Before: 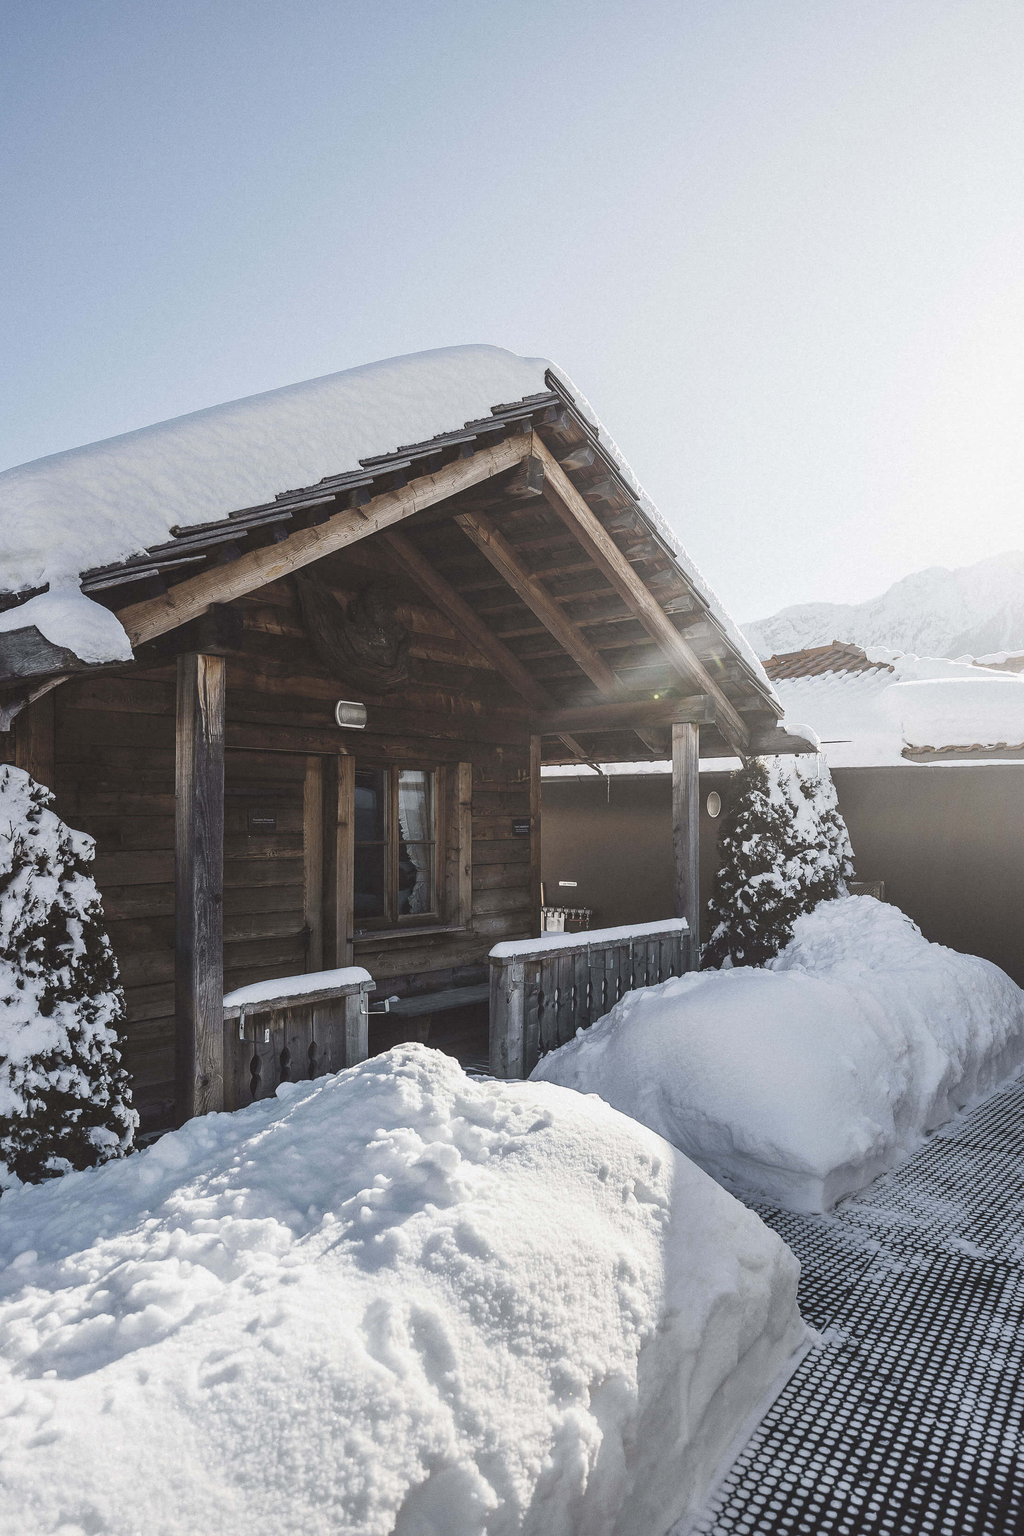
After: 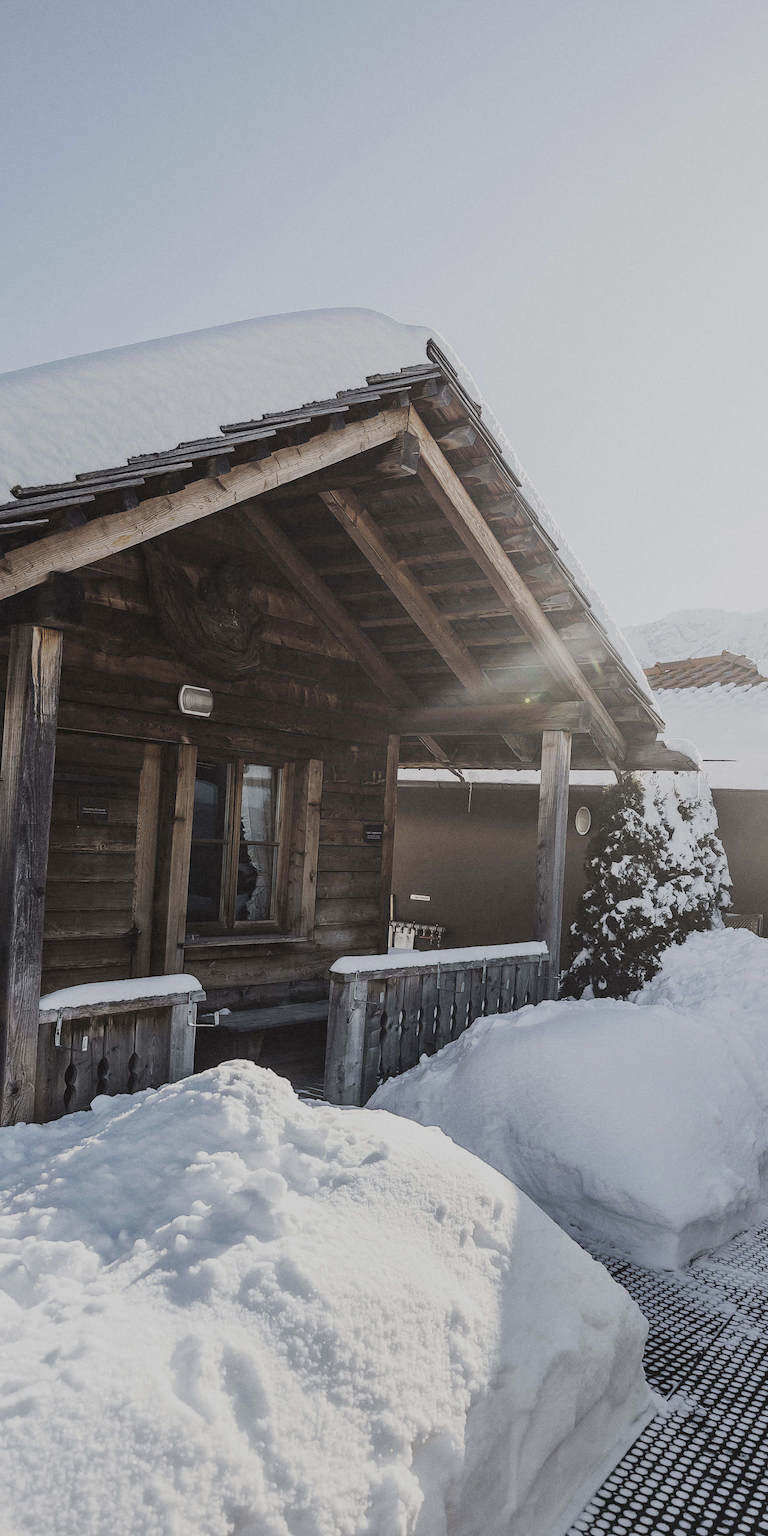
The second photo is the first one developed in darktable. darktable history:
crop and rotate: angle -3.27°, left 14.277%, top 0.028%, right 10.766%, bottom 0.028%
filmic rgb: black relative exposure -7.65 EV, white relative exposure 4.56 EV, hardness 3.61
